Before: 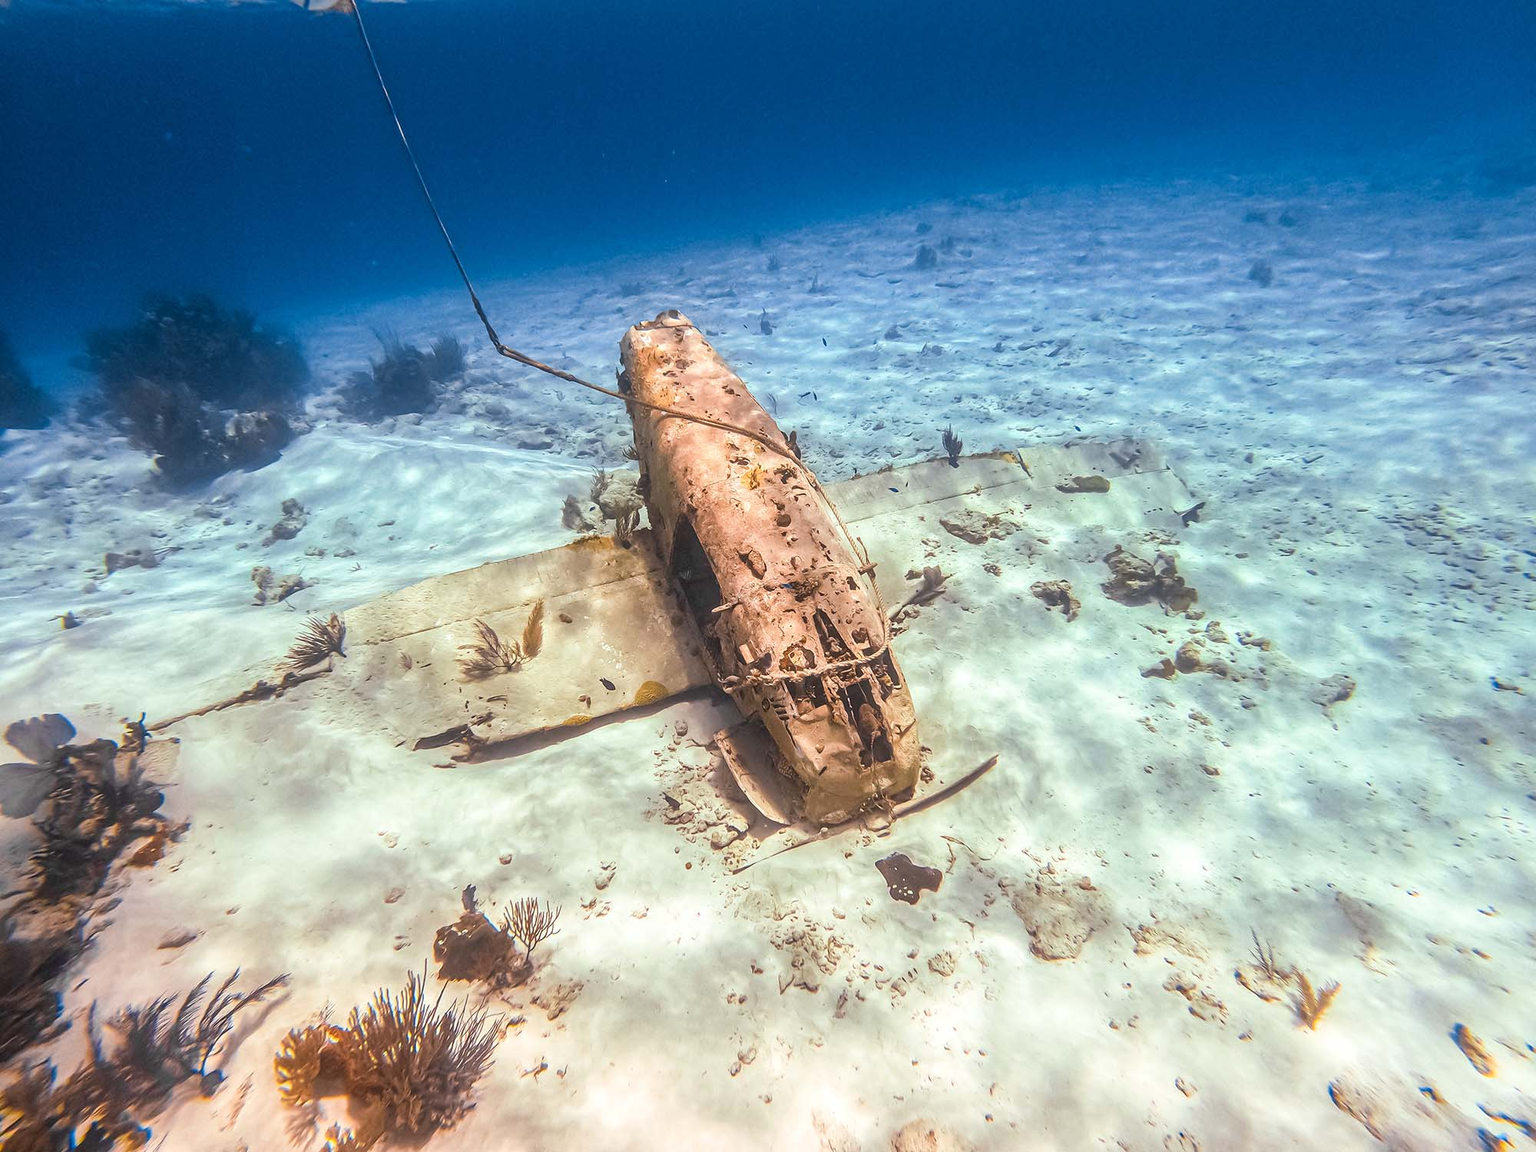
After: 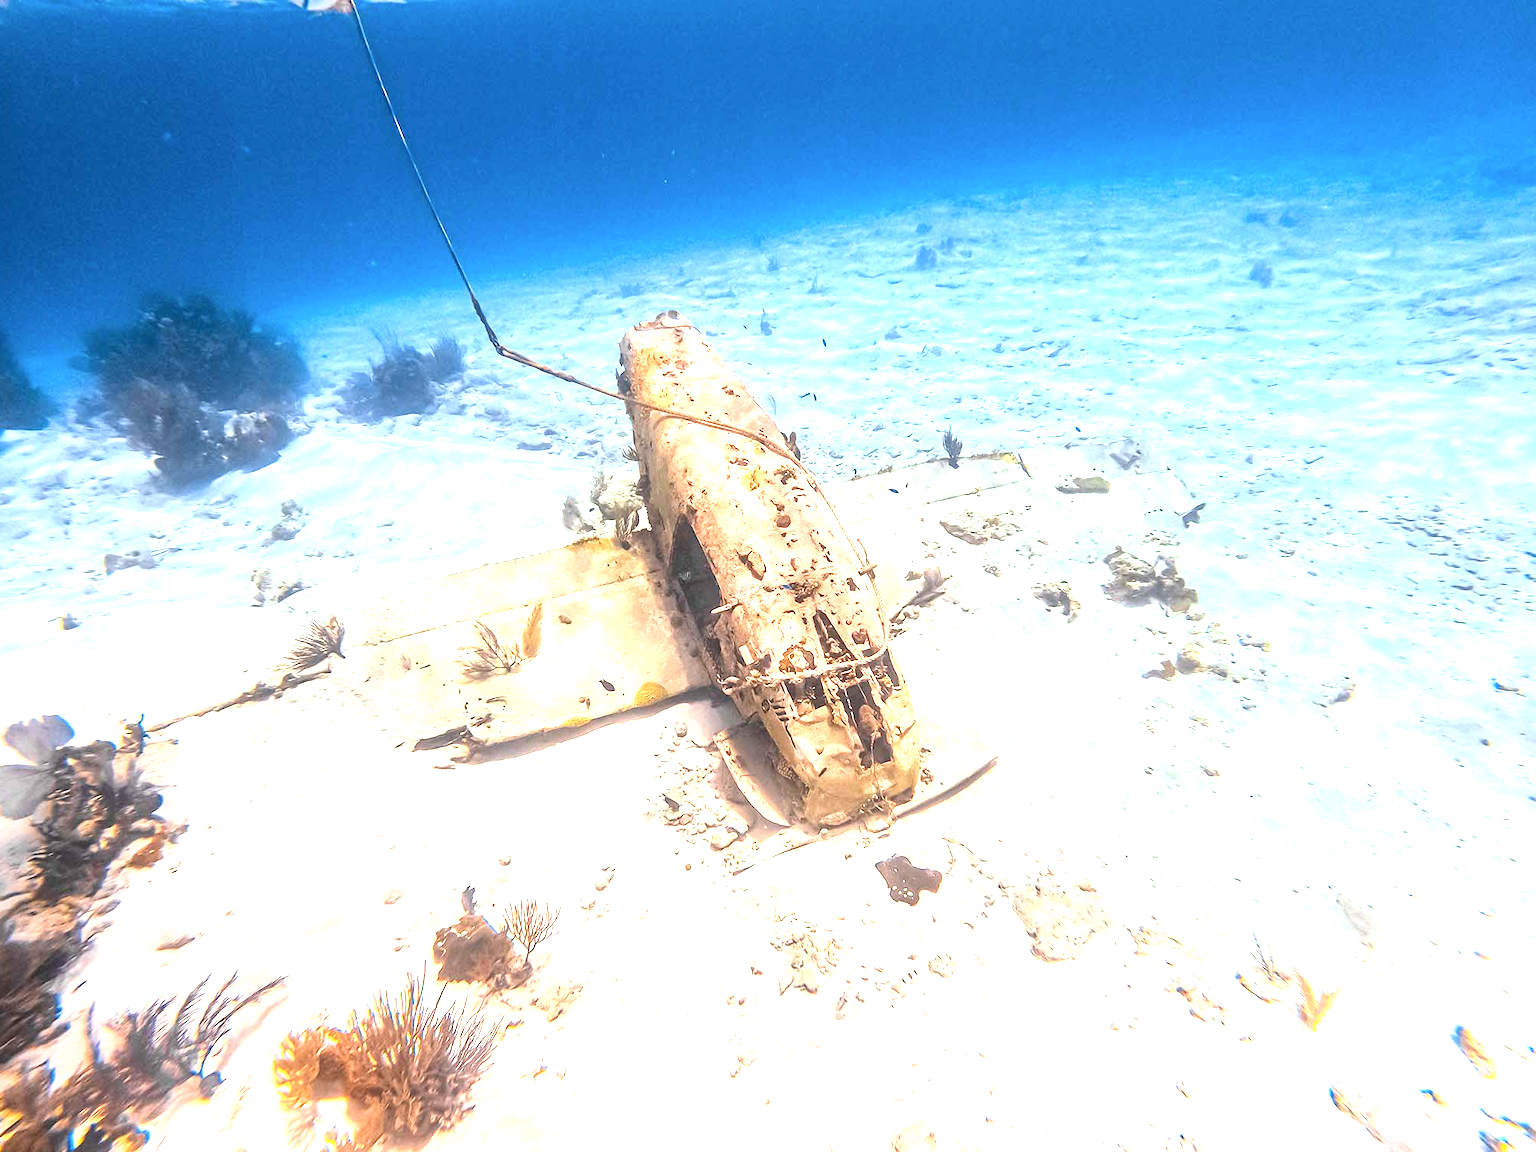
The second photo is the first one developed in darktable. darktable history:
exposure: black level correction 0, exposure 1.446 EV, compensate highlight preservation false
contrast brightness saturation: contrast 0.146, brightness 0.048
crop: left 0.14%
